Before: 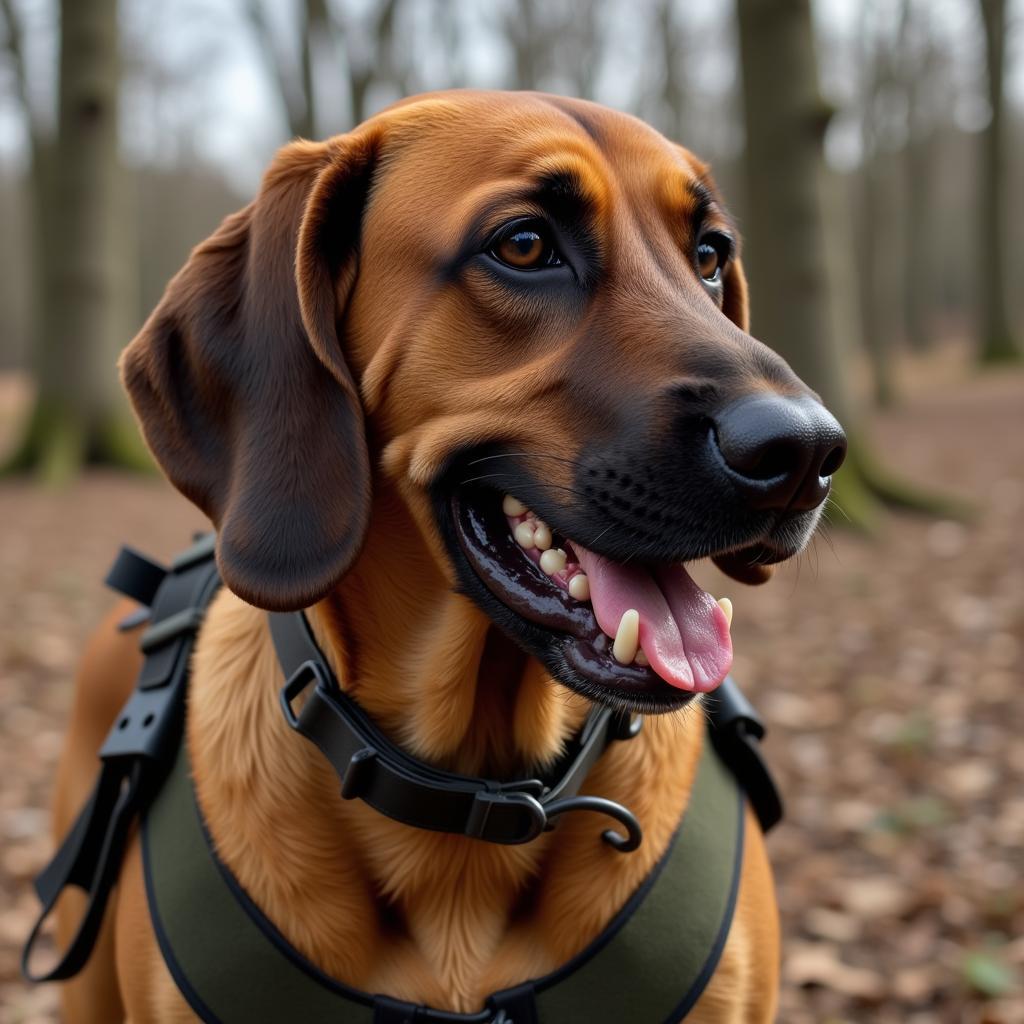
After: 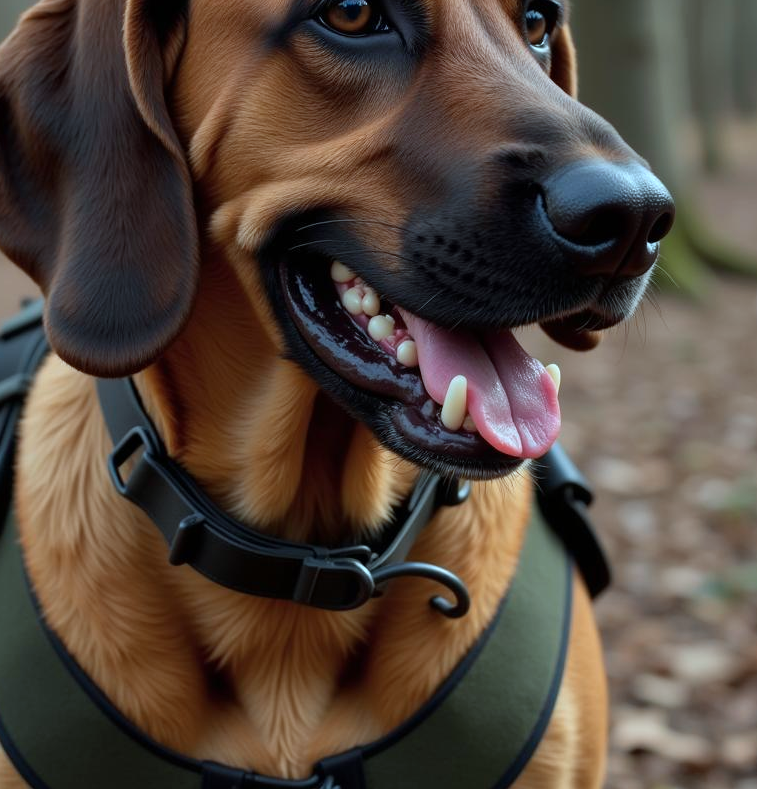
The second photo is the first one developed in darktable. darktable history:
crop: left 16.871%, top 22.857%, right 9.116%
color correction: highlights a* -11.71, highlights b* -15.58
